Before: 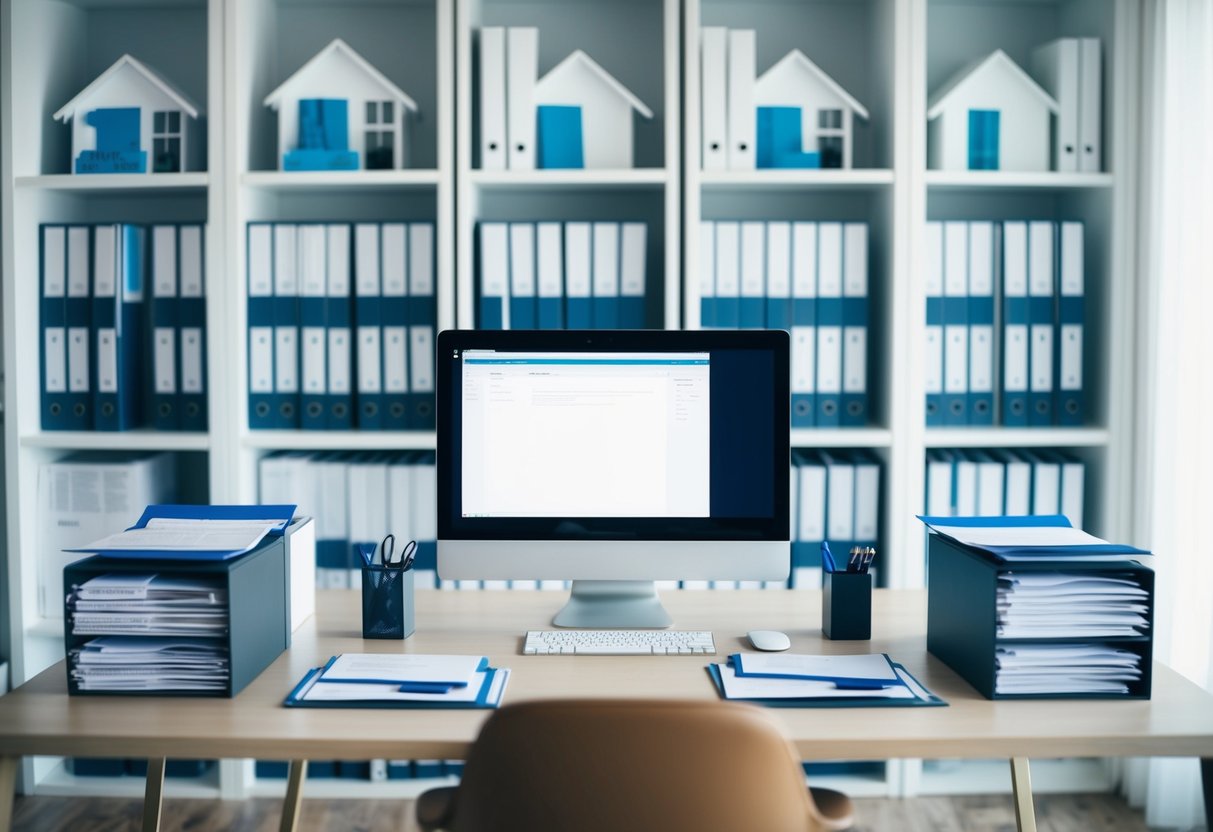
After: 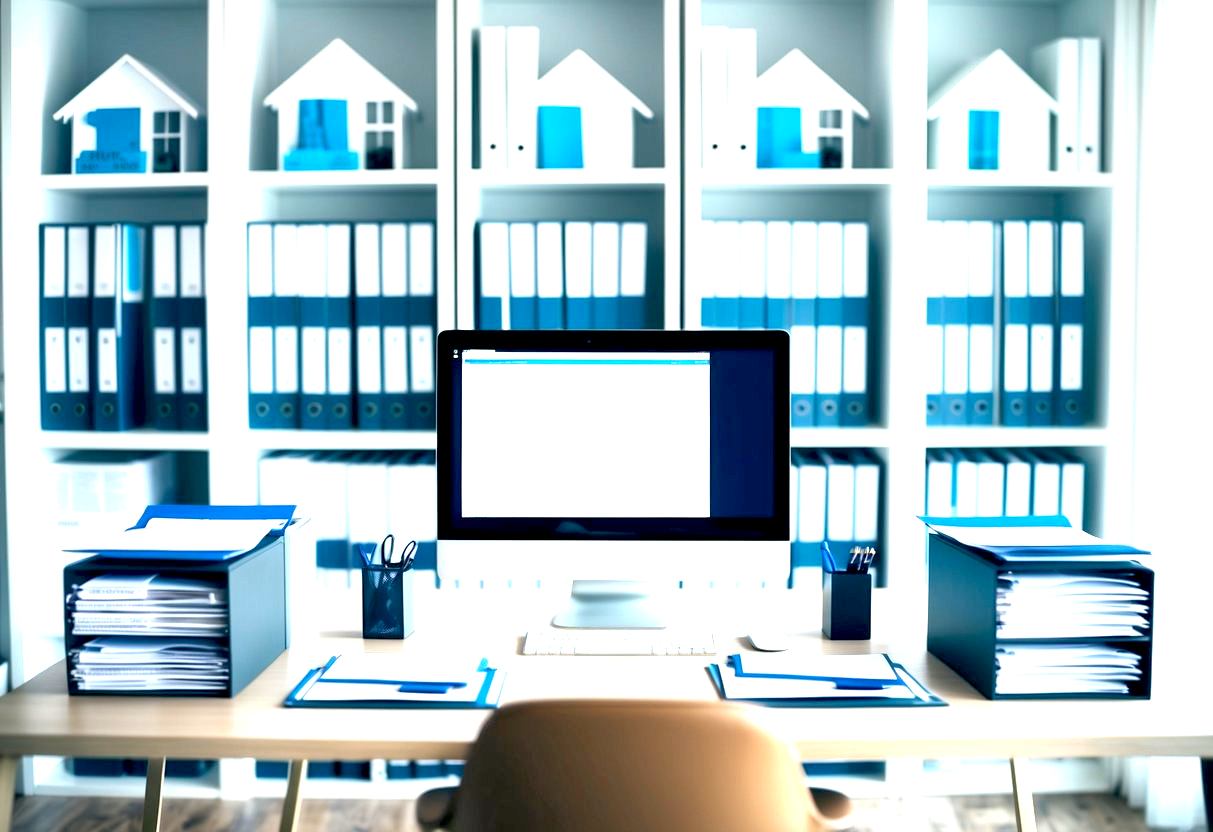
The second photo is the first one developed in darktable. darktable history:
exposure: black level correction 0.009, exposure 1.429 EV, compensate highlight preservation false
